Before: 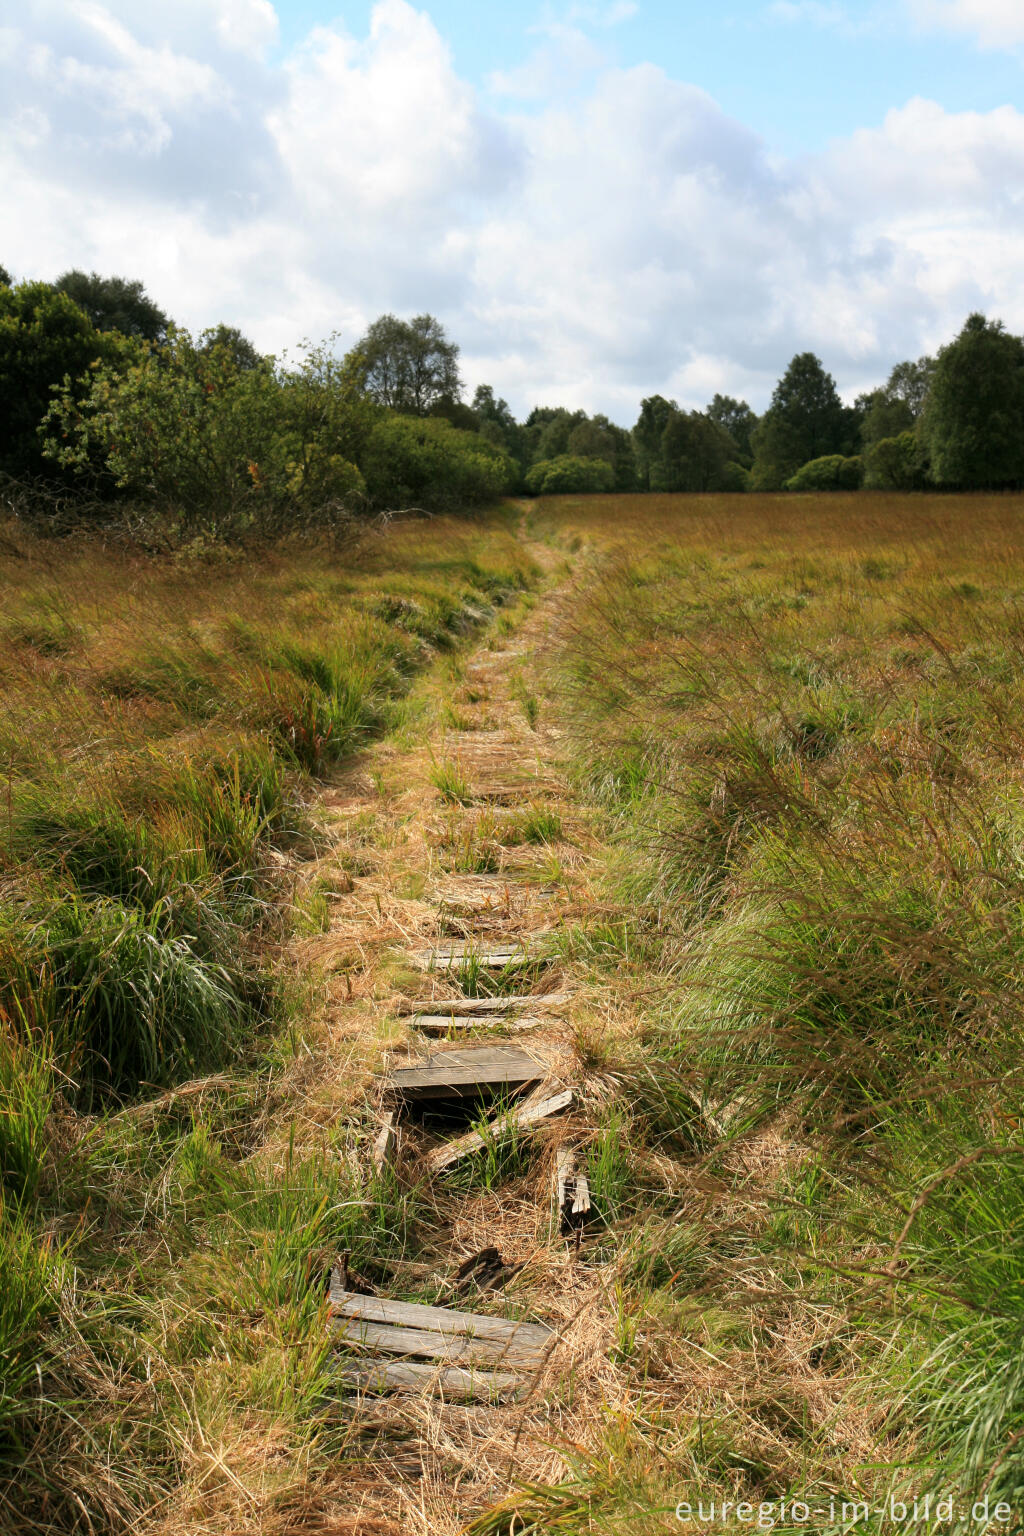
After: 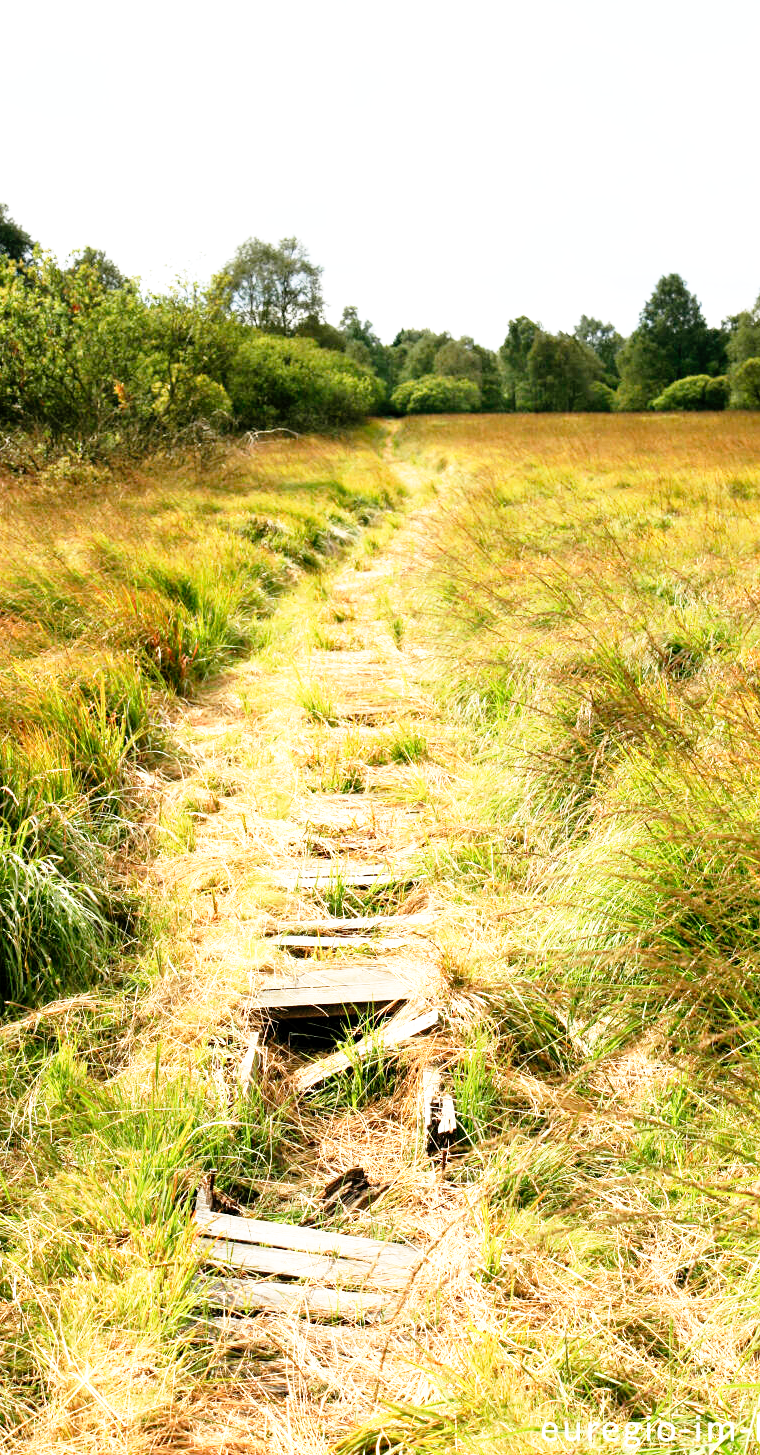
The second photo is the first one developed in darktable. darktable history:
crop and rotate: left 13.15%, top 5.251%, right 12.609%
white balance: emerald 1
base curve: curves: ch0 [(0, 0) (0.012, 0.01) (0.073, 0.168) (0.31, 0.711) (0.645, 0.957) (1, 1)], preserve colors none
exposure: black level correction 0.001, exposure 0.675 EV, compensate highlight preservation false
